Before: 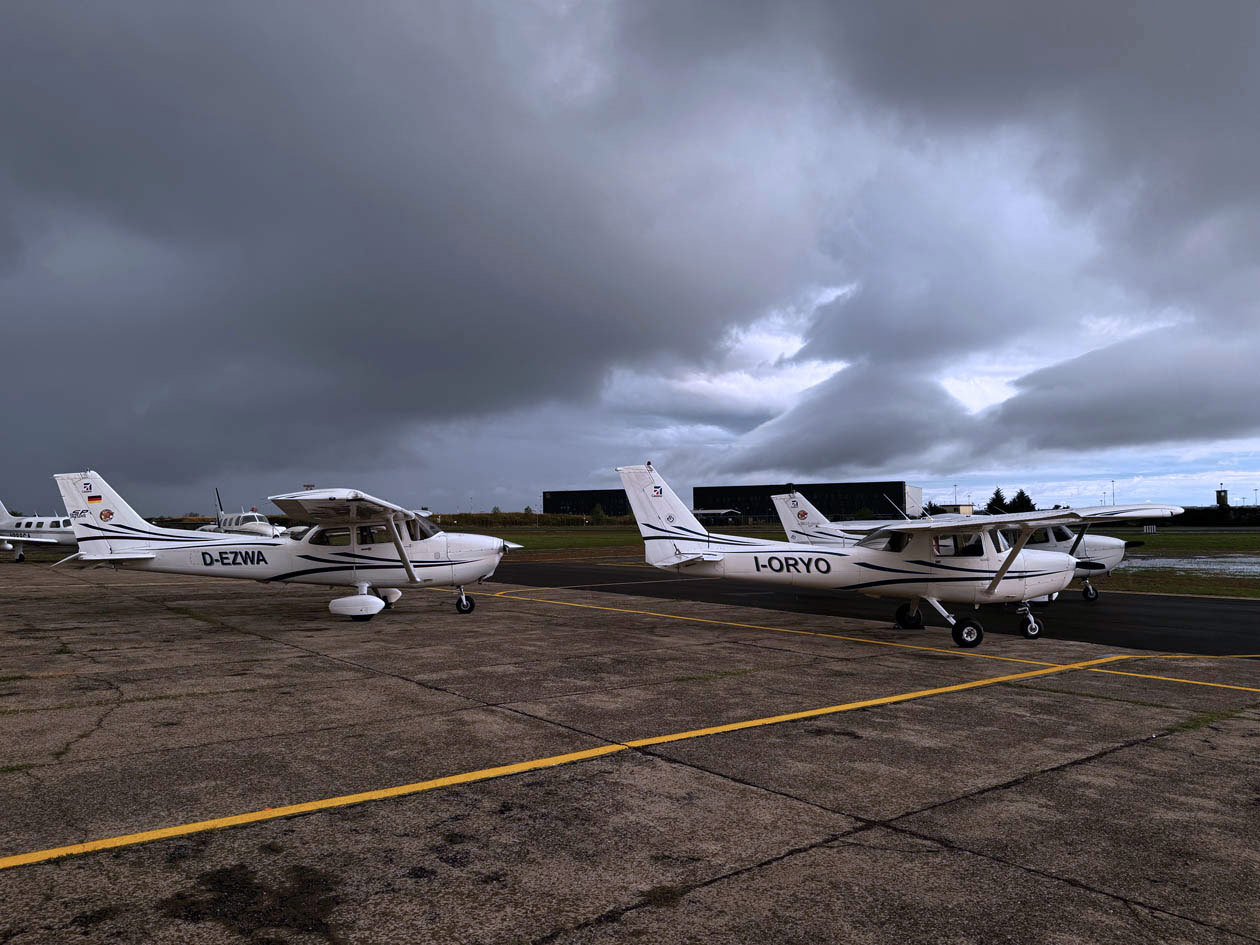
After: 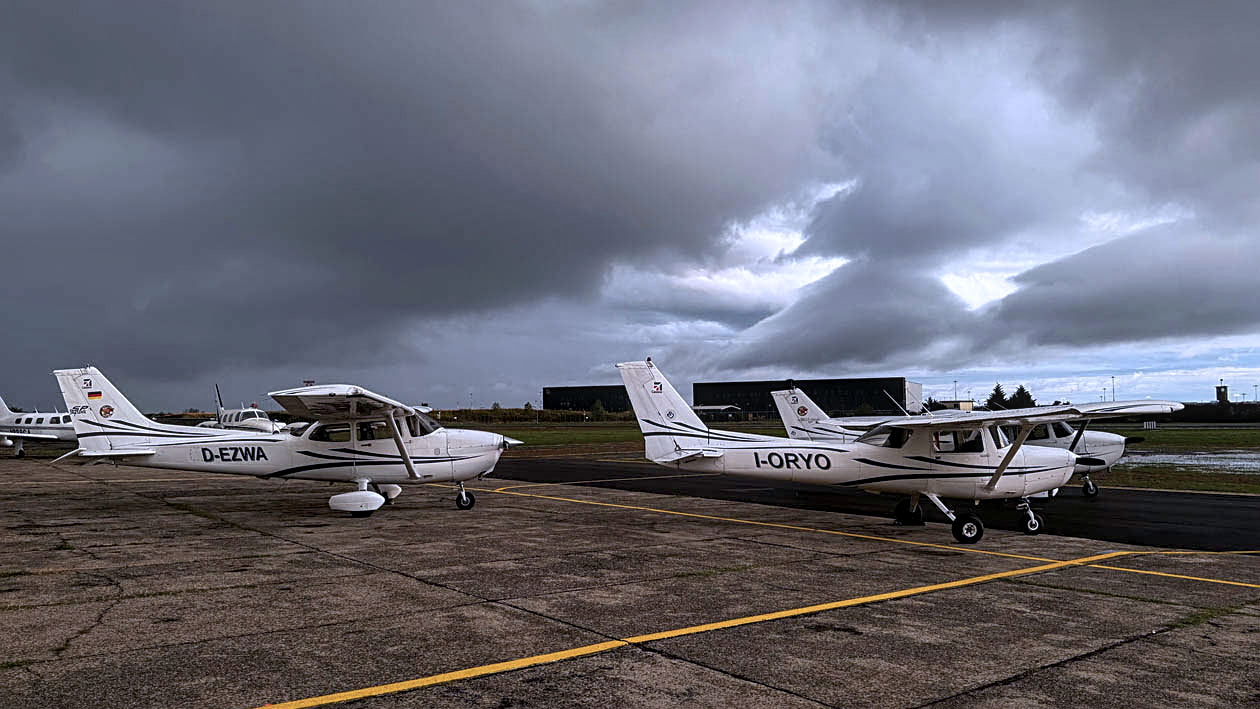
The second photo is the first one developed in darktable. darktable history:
color balance rgb: perceptual saturation grading › global saturation -1.227%
local contrast: detail 130%
crop: top 11.061%, bottom 13.887%
sharpen: on, module defaults
